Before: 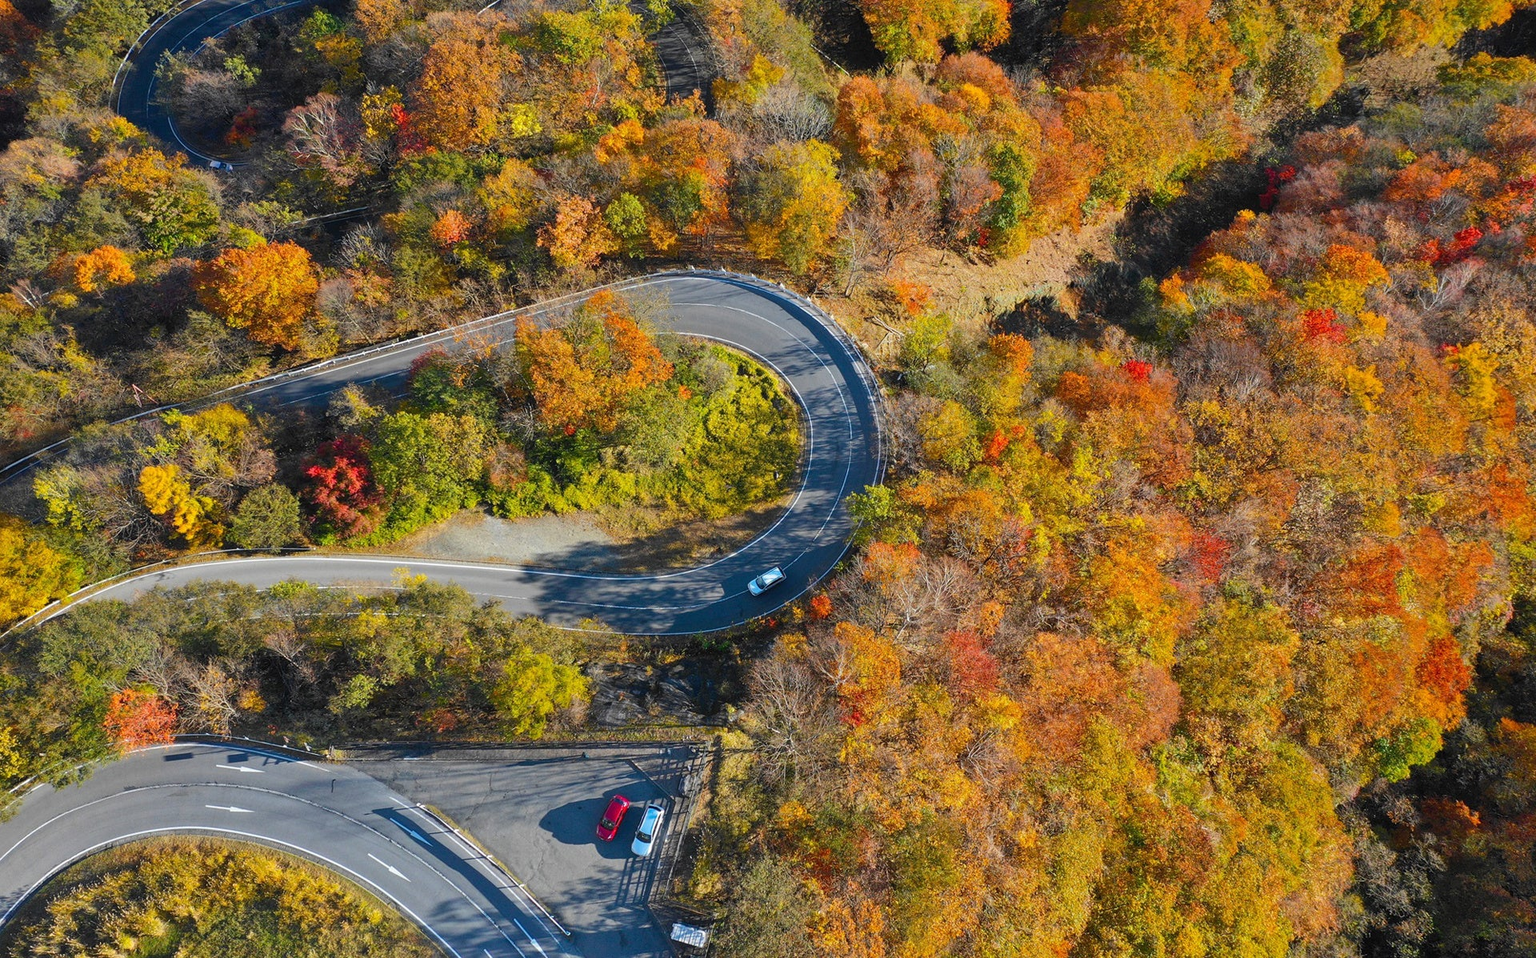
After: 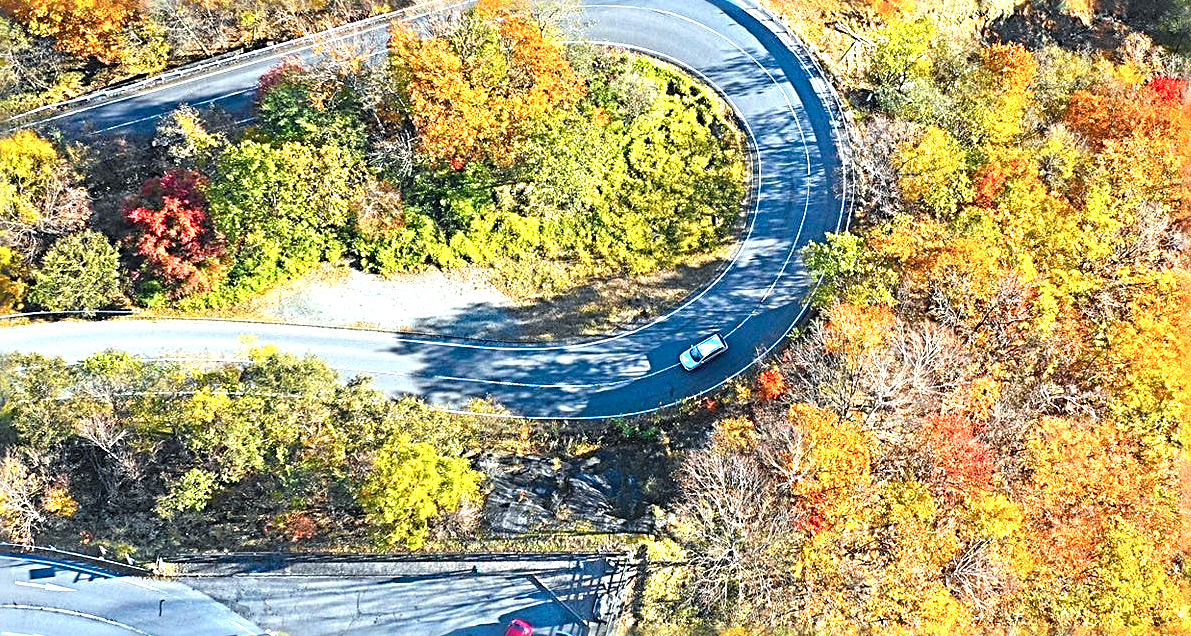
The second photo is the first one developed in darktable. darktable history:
exposure: black level correction 0, exposure 1.45 EV, compensate exposure bias true, compensate highlight preservation false
color calibration: illuminant Planckian (black body), x 0.368, y 0.361, temperature 4275.92 K
sharpen: radius 3.69, amount 0.928
color balance rgb: on, module defaults
crop: left 13.312%, top 31.28%, right 24.627%, bottom 15.582%
